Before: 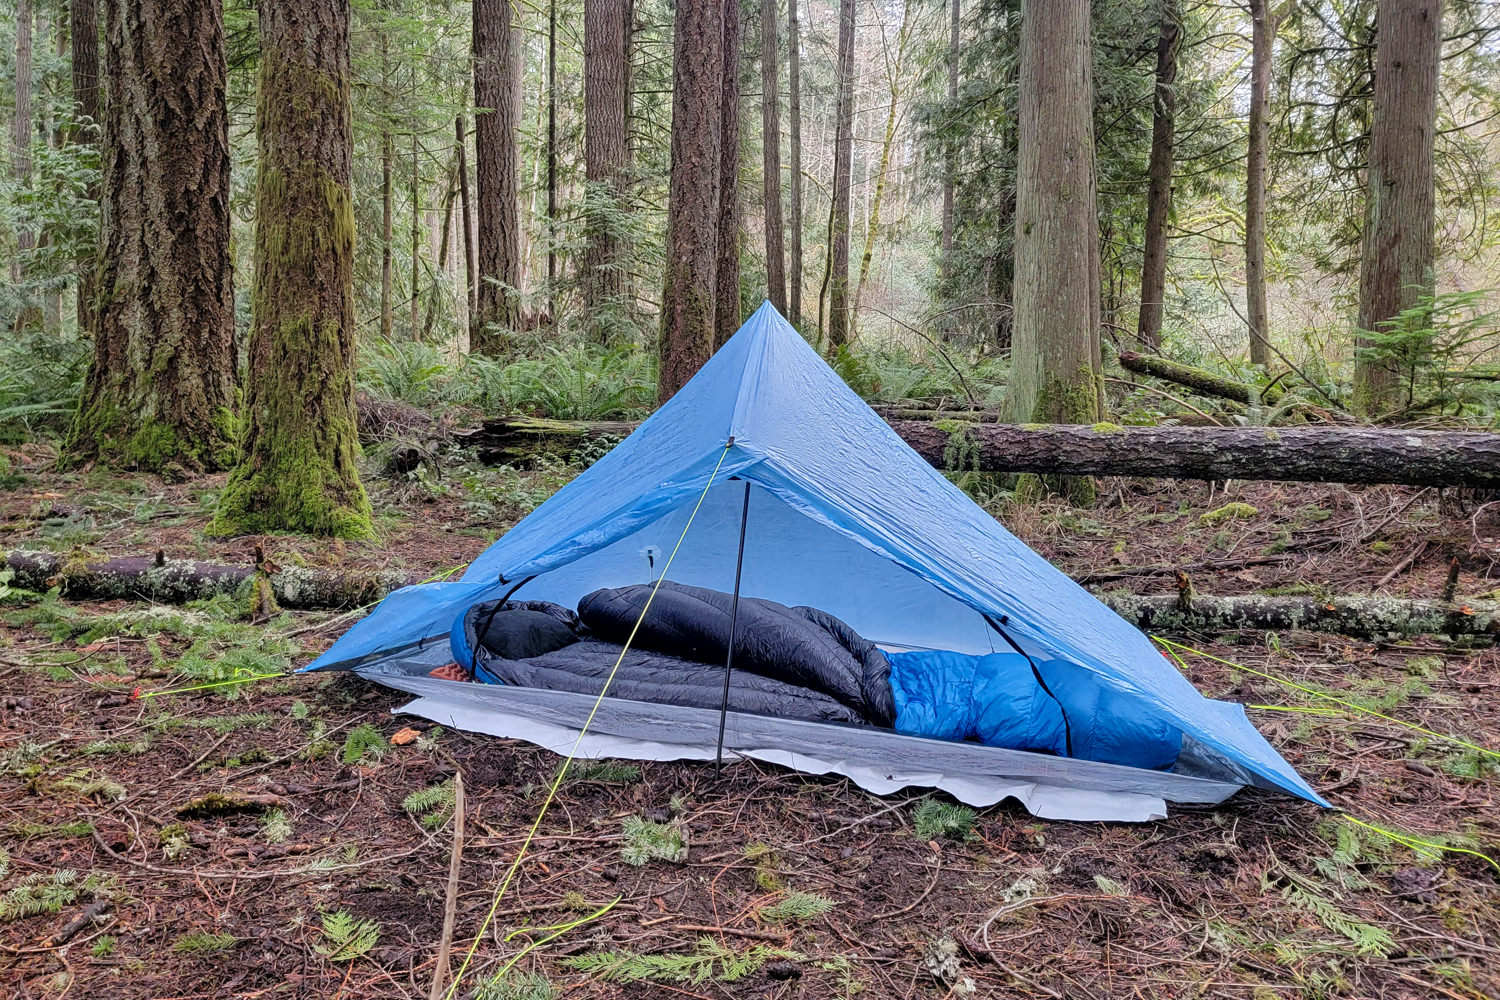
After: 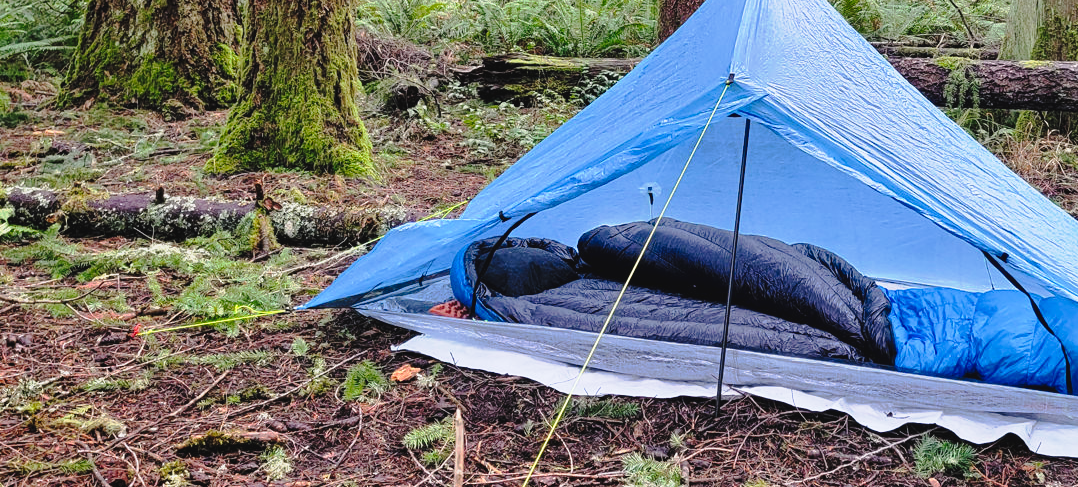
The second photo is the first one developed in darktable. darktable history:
crop: top 36.332%, right 28.127%, bottom 14.961%
tone curve: curves: ch0 [(0, 0.039) (0.194, 0.159) (0.469, 0.544) (0.693, 0.77) (0.751, 0.871) (1, 1)]; ch1 [(0, 0) (0.508, 0.506) (0.547, 0.563) (0.592, 0.631) (0.715, 0.706) (1, 1)]; ch2 [(0, 0) (0.243, 0.175) (0.362, 0.301) (0.492, 0.515) (0.544, 0.557) (0.595, 0.612) (0.631, 0.641) (1, 1)], preserve colors none
